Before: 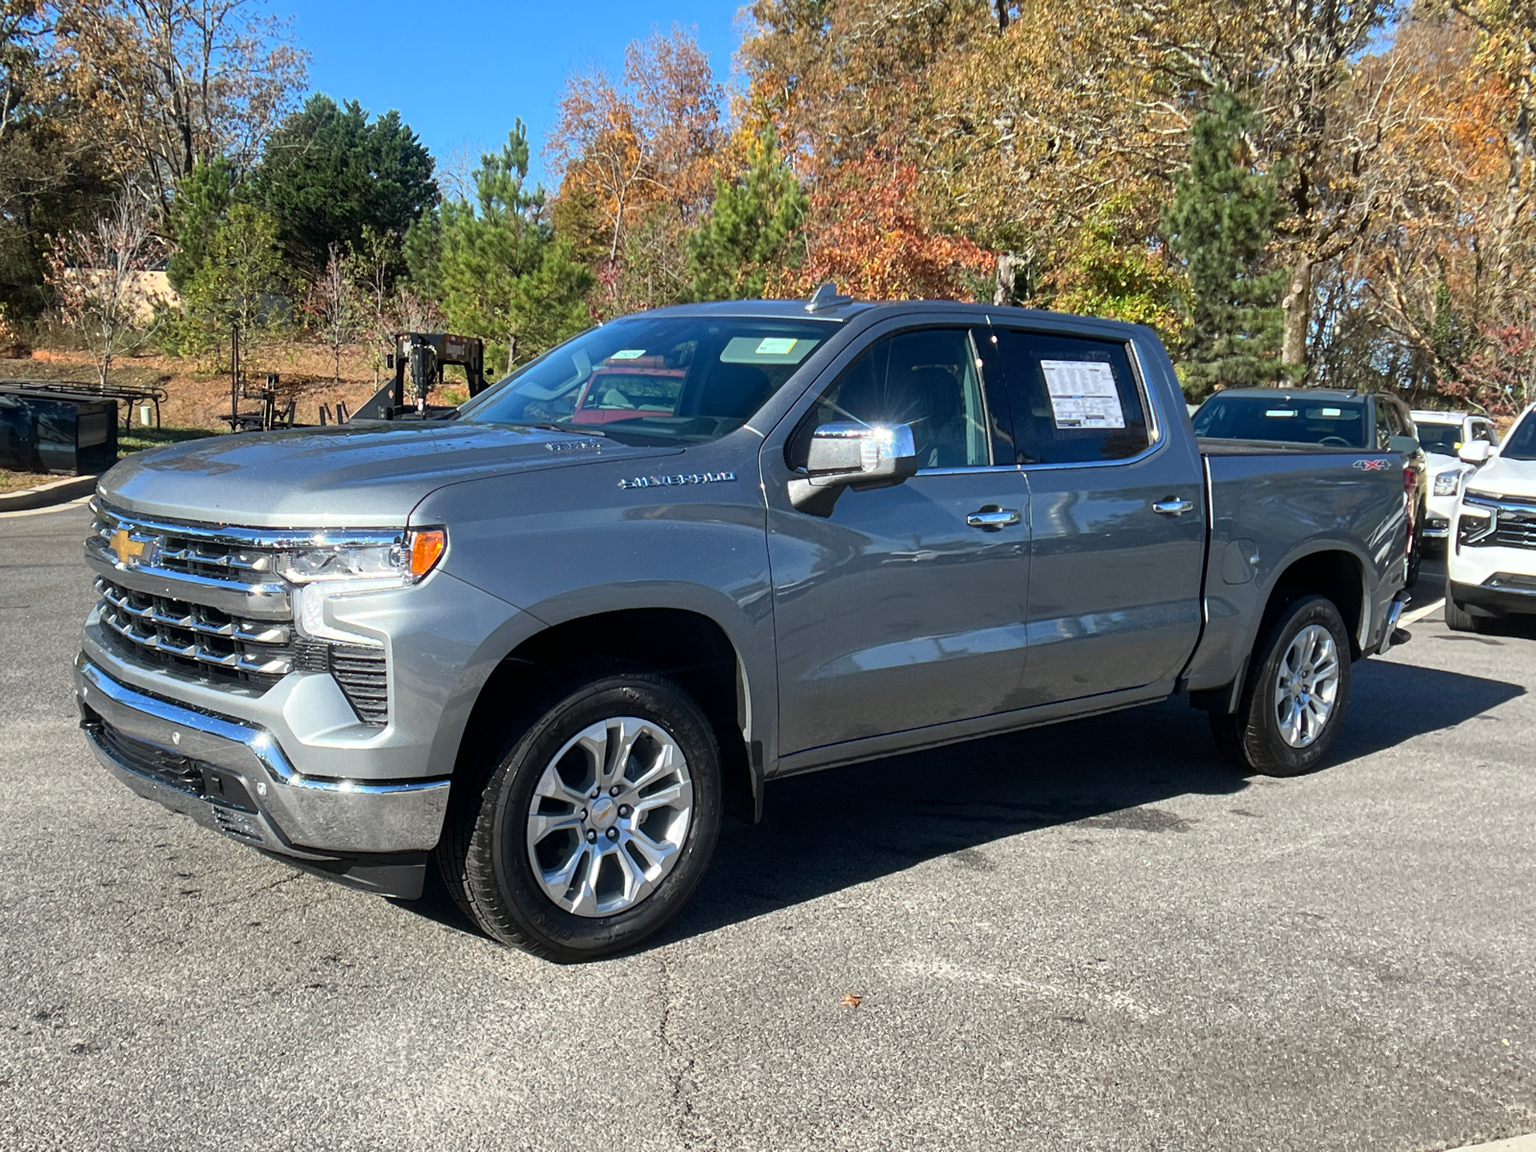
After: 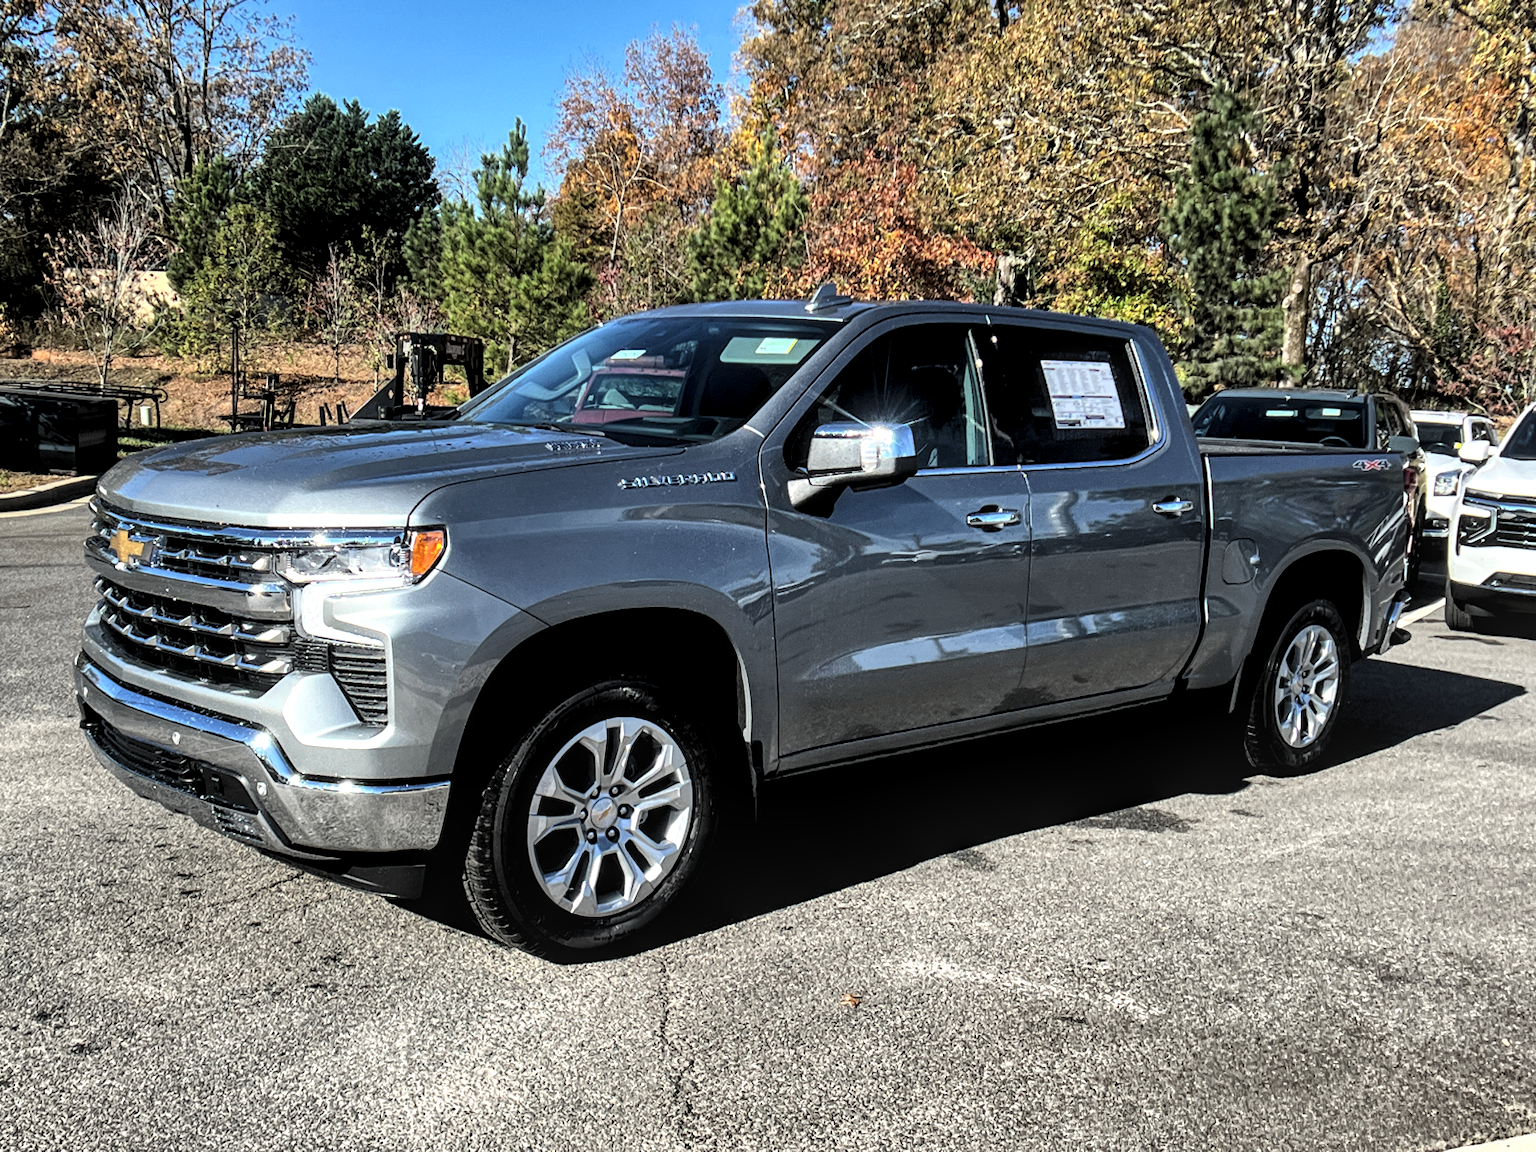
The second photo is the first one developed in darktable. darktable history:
local contrast: detail 130%
levels: levels [0.101, 0.578, 0.953]
tone curve: curves: ch0 [(0, 0) (0.004, 0.001) (0.133, 0.112) (0.325, 0.362) (0.832, 0.893) (1, 1)], color space Lab, independent channels, preserve colors none
shadows and highlights: highlights color adjustment 31.33%, soften with gaussian
